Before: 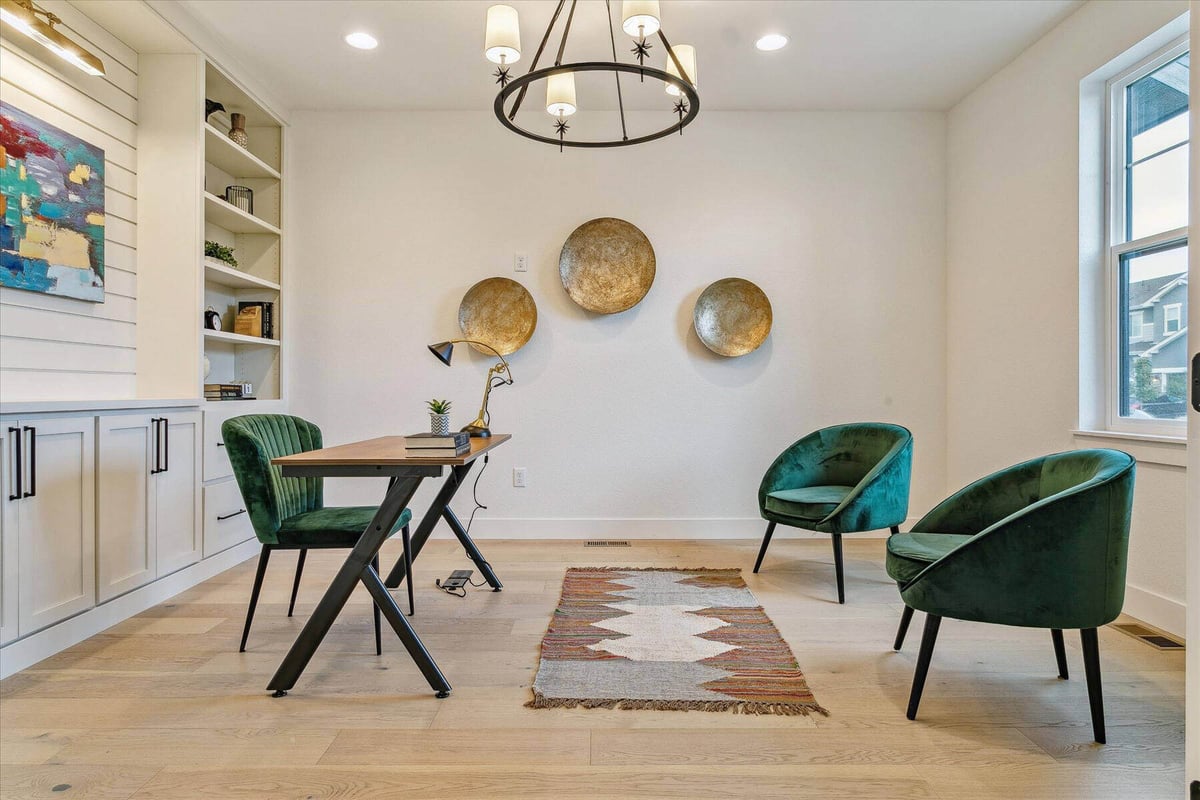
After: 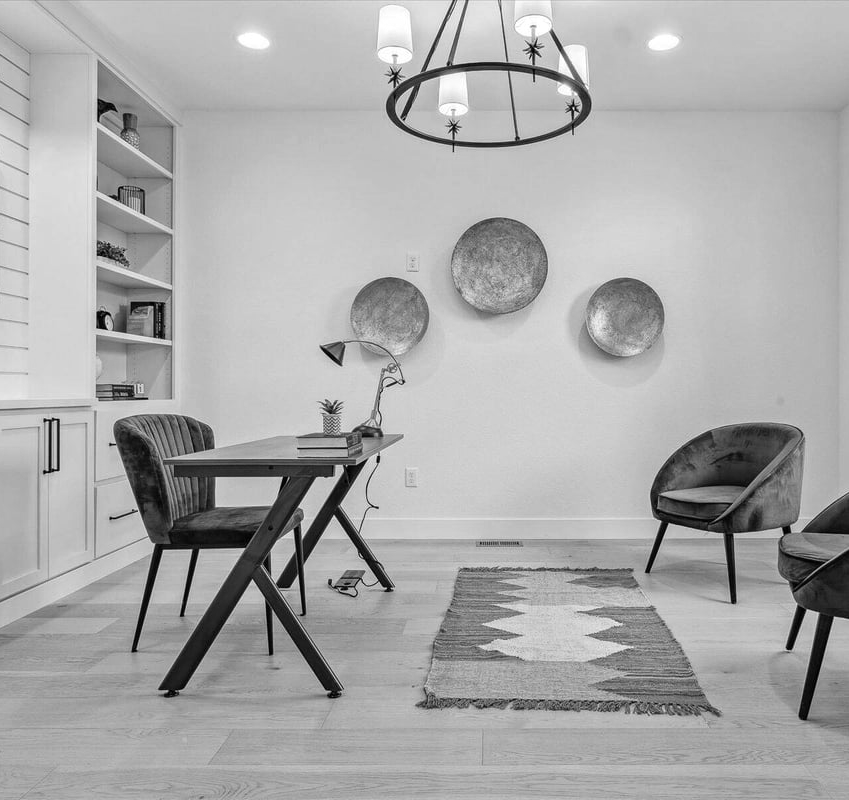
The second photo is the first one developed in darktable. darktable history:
exposure: exposure 0.078 EV, compensate highlight preservation false
crop and rotate: left 9.061%, right 20.142%
monochrome: on, module defaults
